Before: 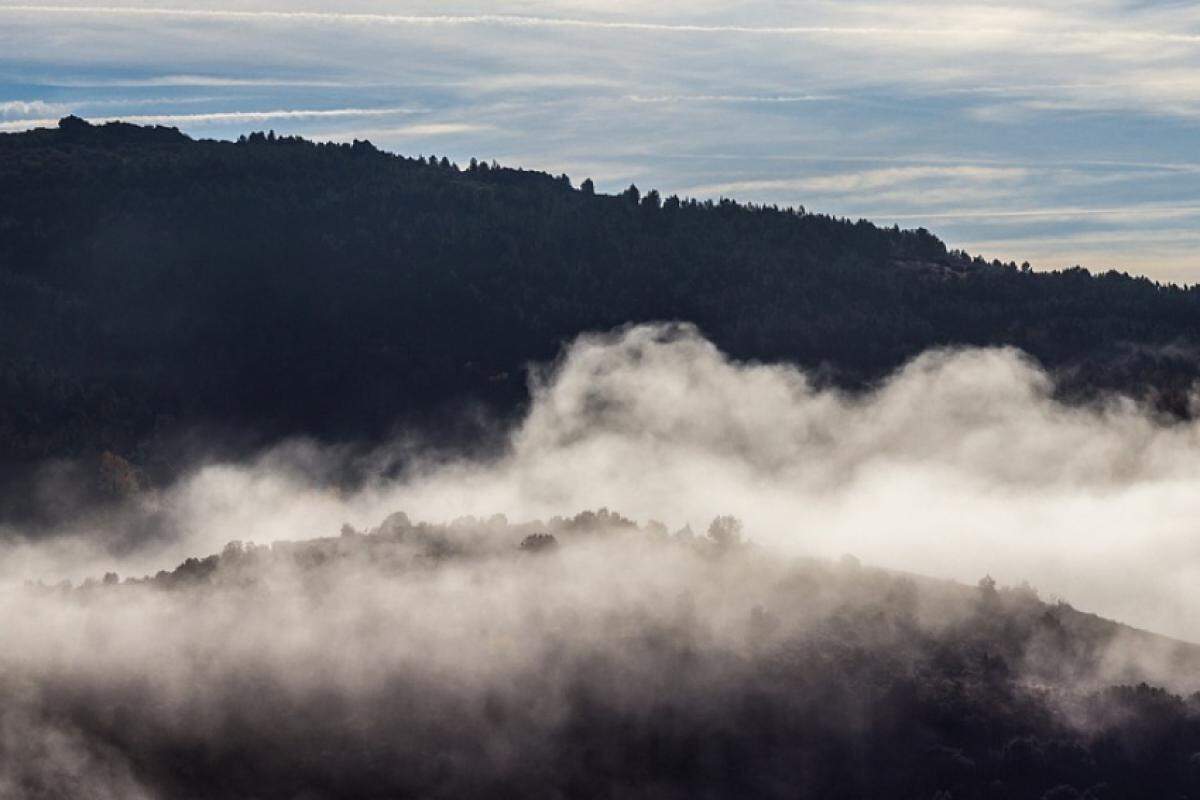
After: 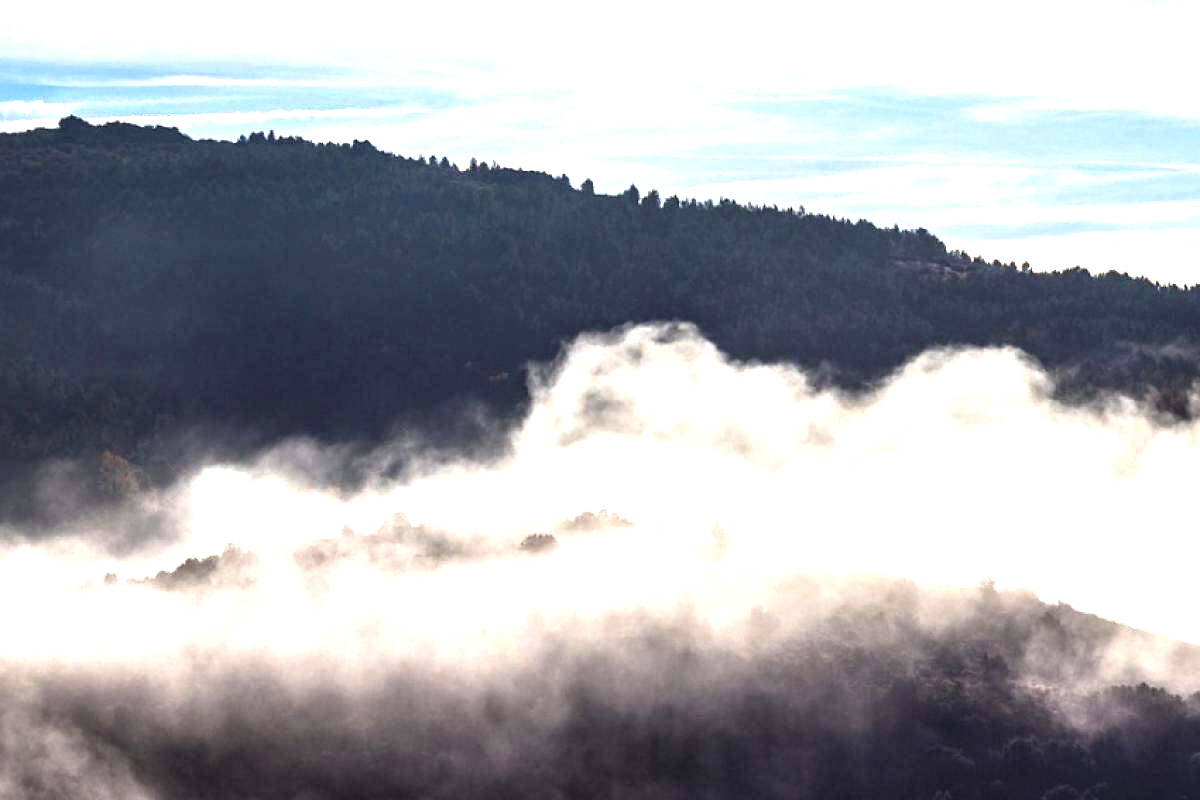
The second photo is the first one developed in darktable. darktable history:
exposure: black level correction 0, exposure 1.445 EV, compensate highlight preservation false
